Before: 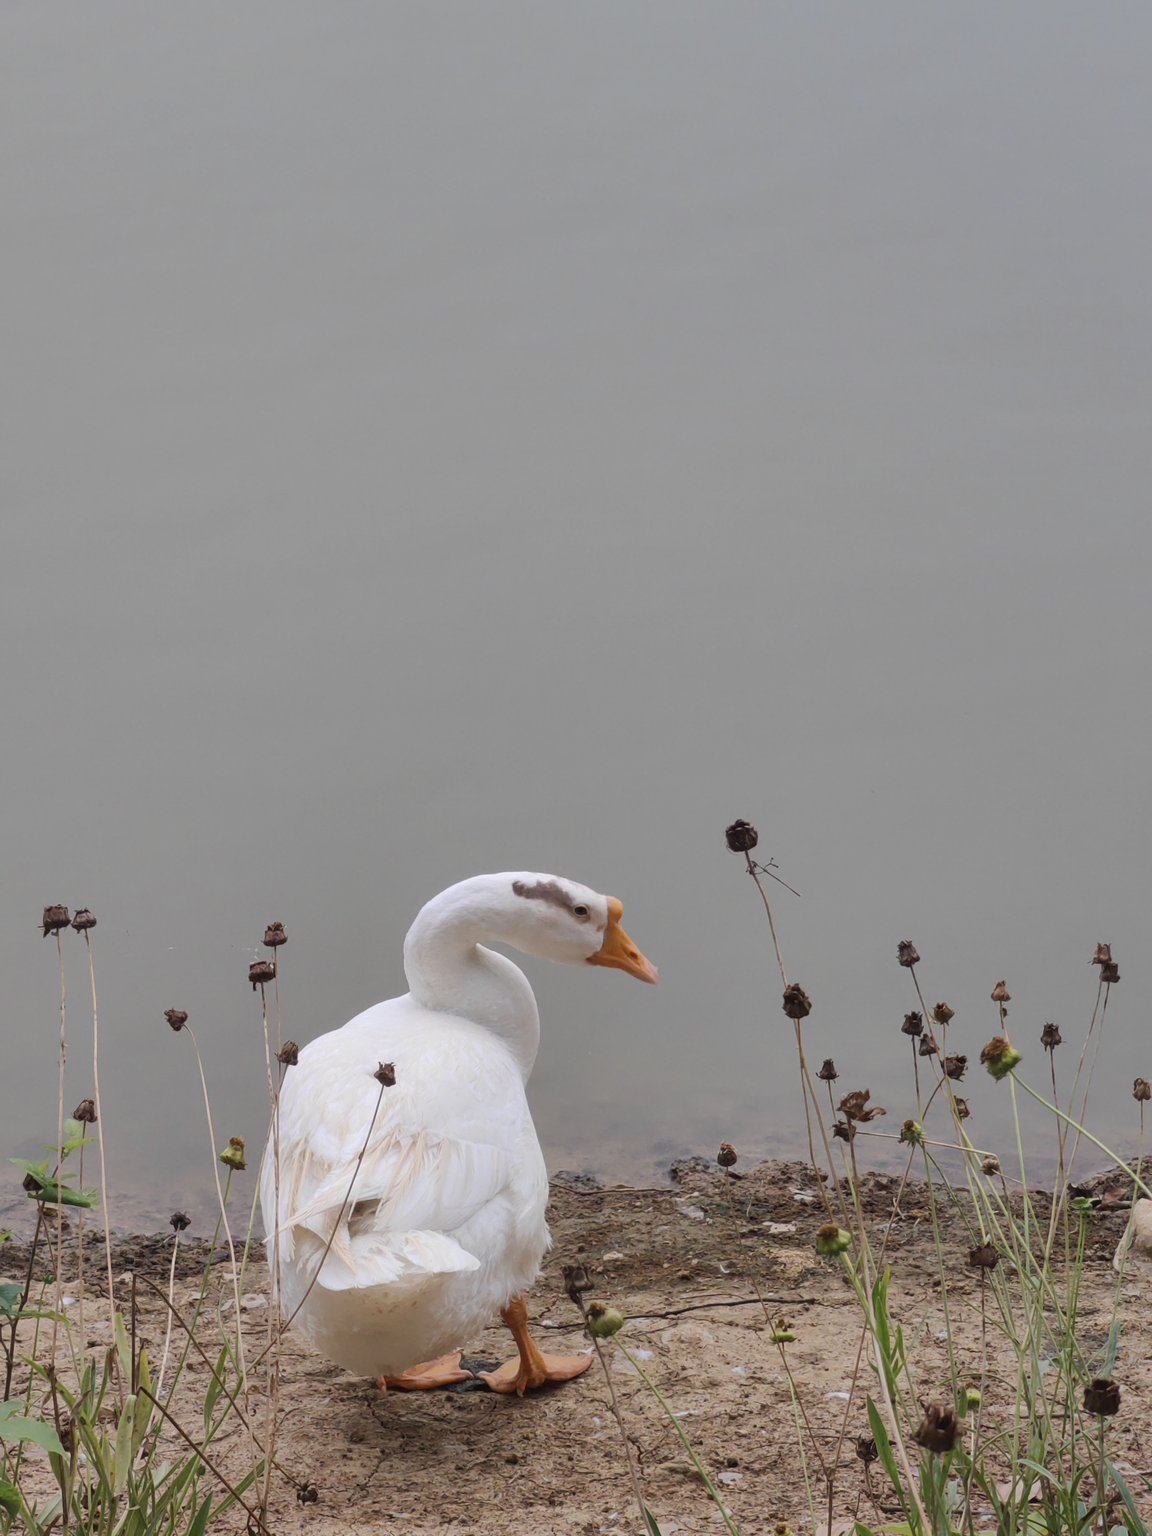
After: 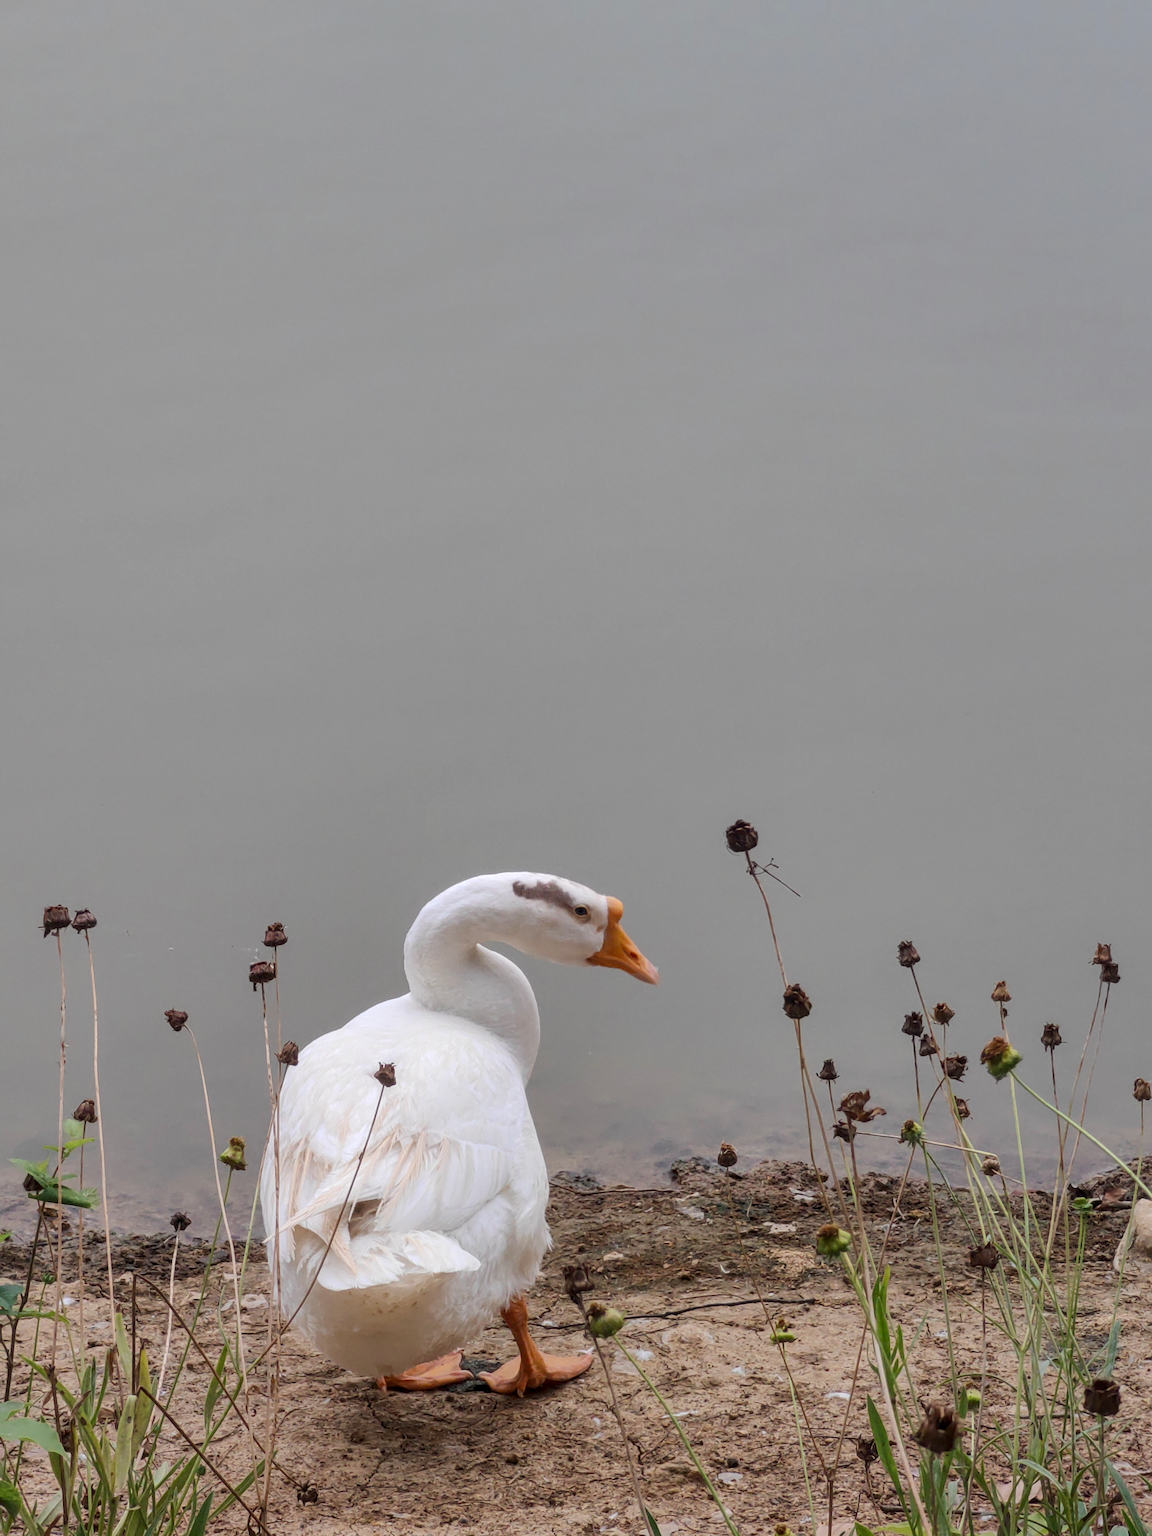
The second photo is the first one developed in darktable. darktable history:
sharpen: radius 1, threshold 1
local contrast: on, module defaults
